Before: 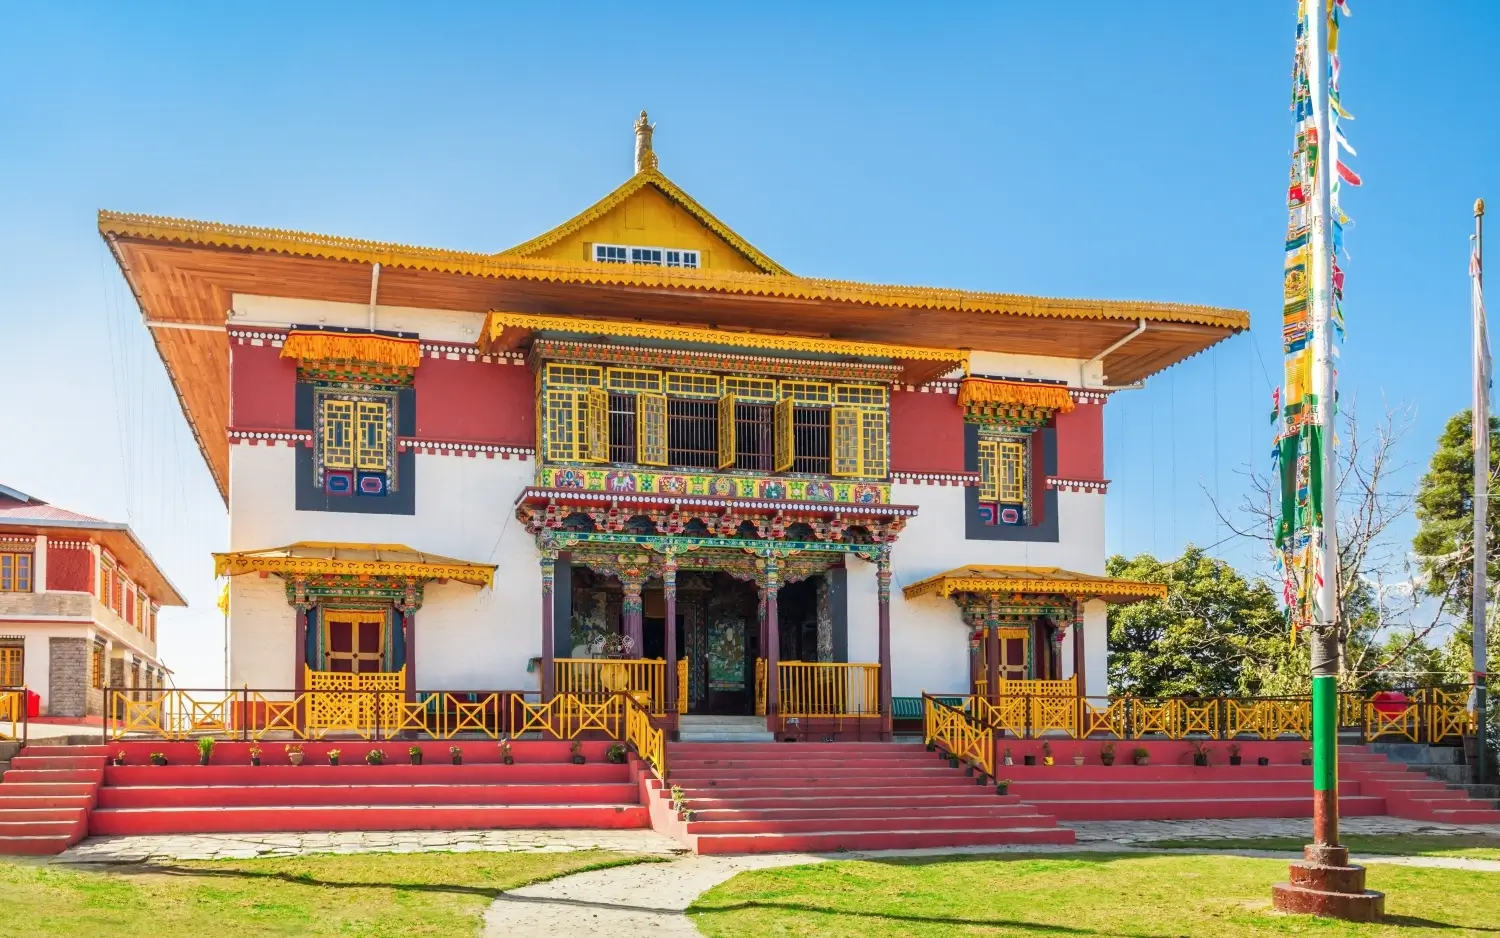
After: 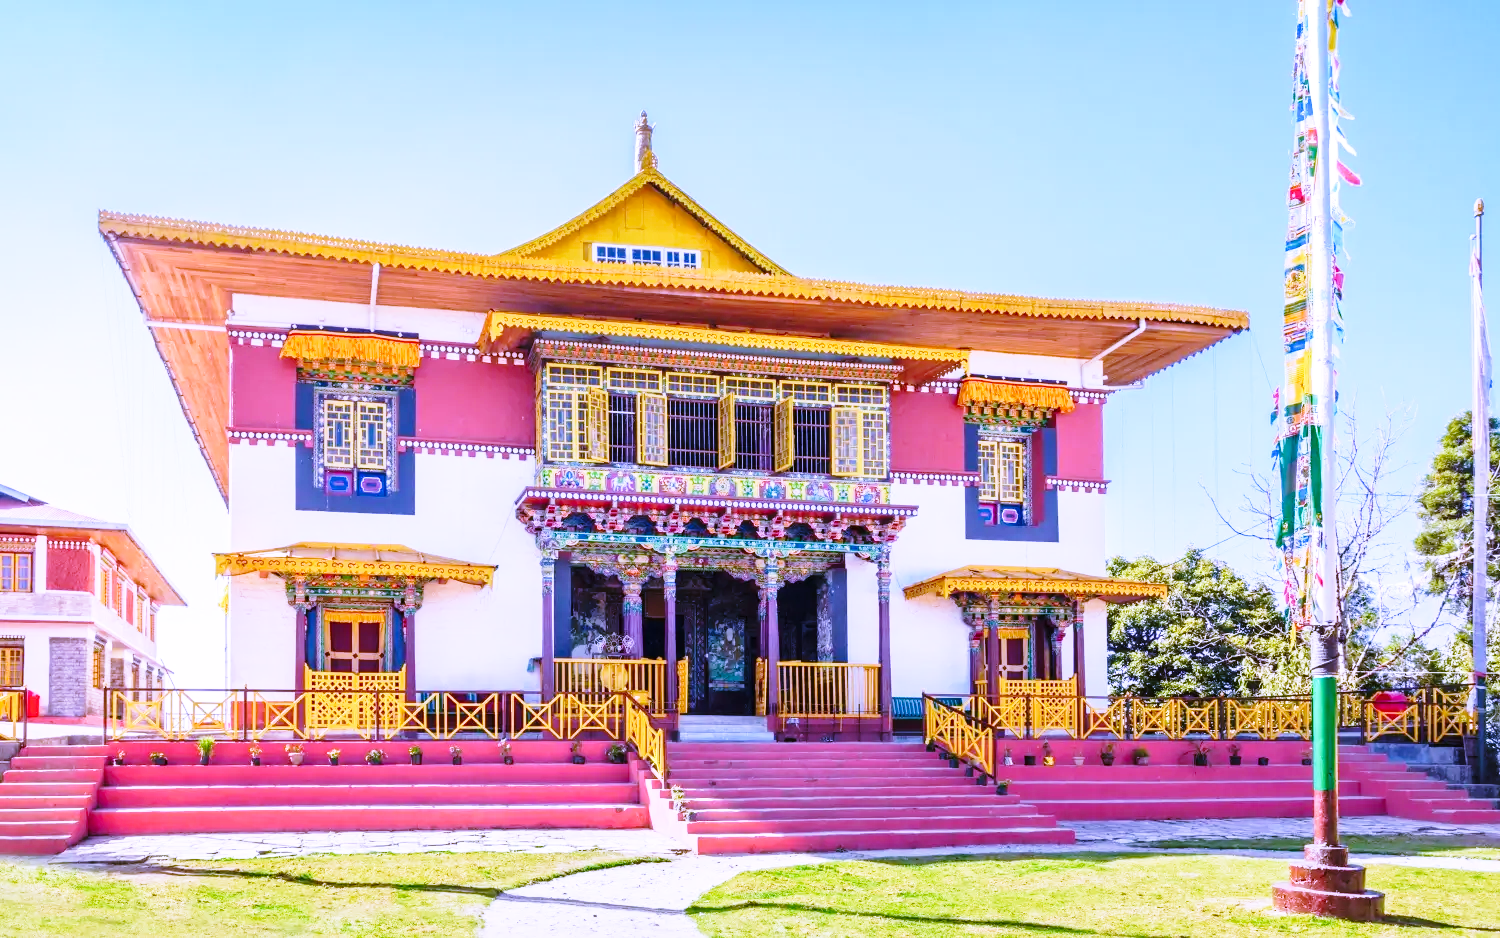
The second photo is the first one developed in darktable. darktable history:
velvia: strength 15%
white balance: red 0.98, blue 1.61
base curve: curves: ch0 [(0, 0) (0.028, 0.03) (0.121, 0.232) (0.46, 0.748) (0.859, 0.968) (1, 1)], preserve colors none
